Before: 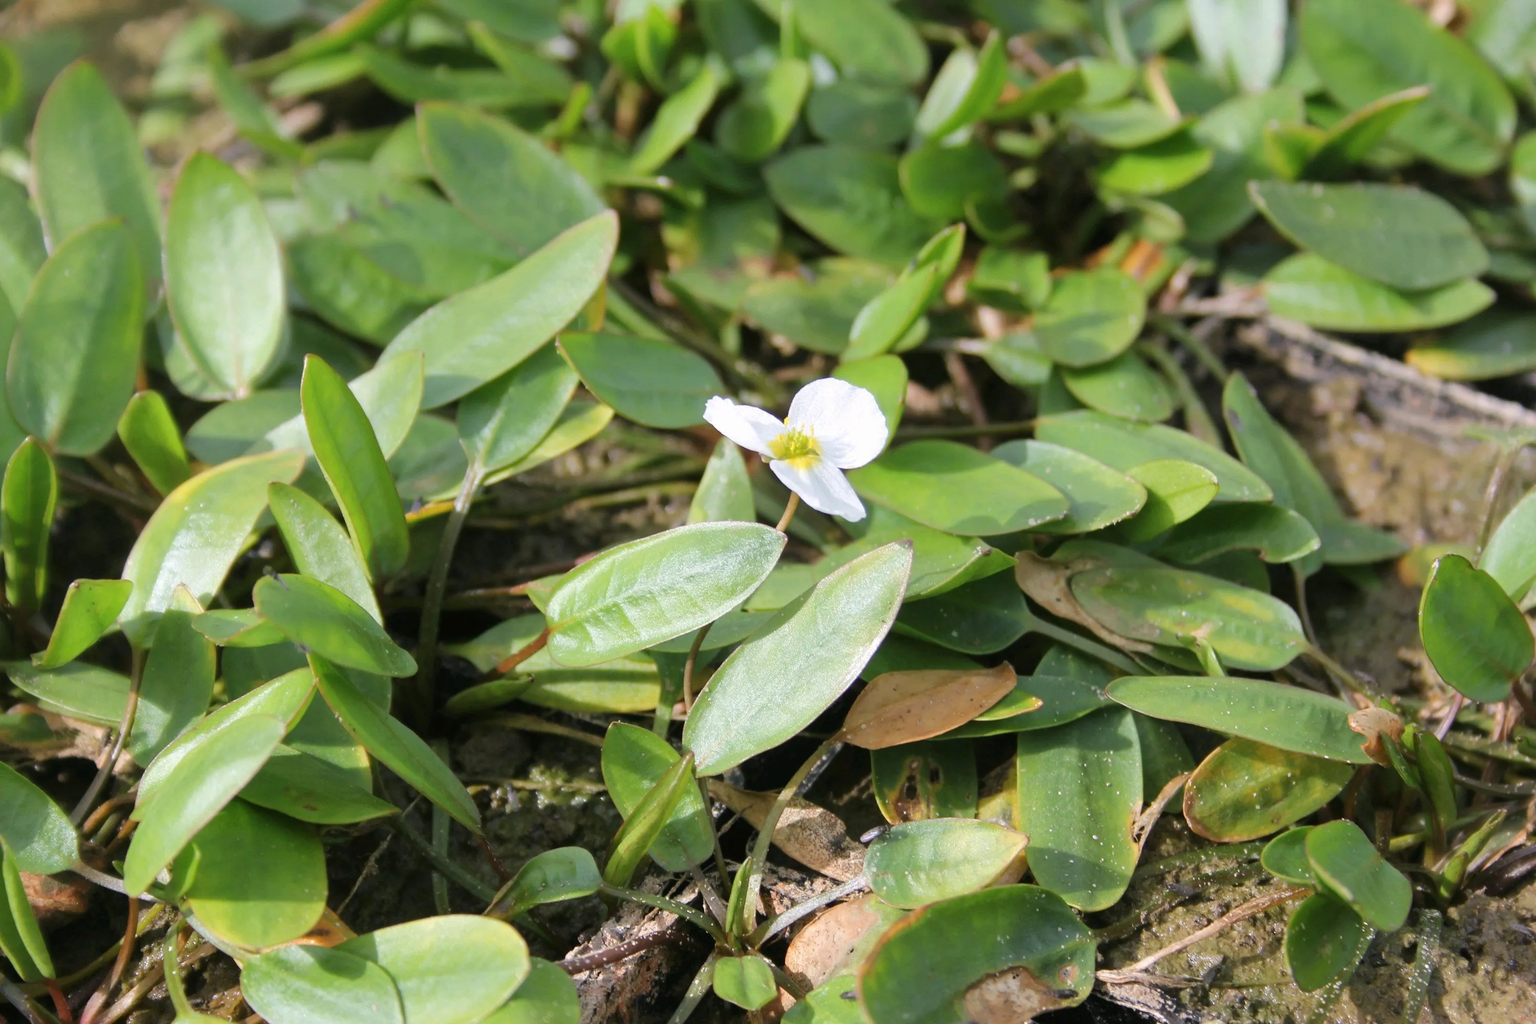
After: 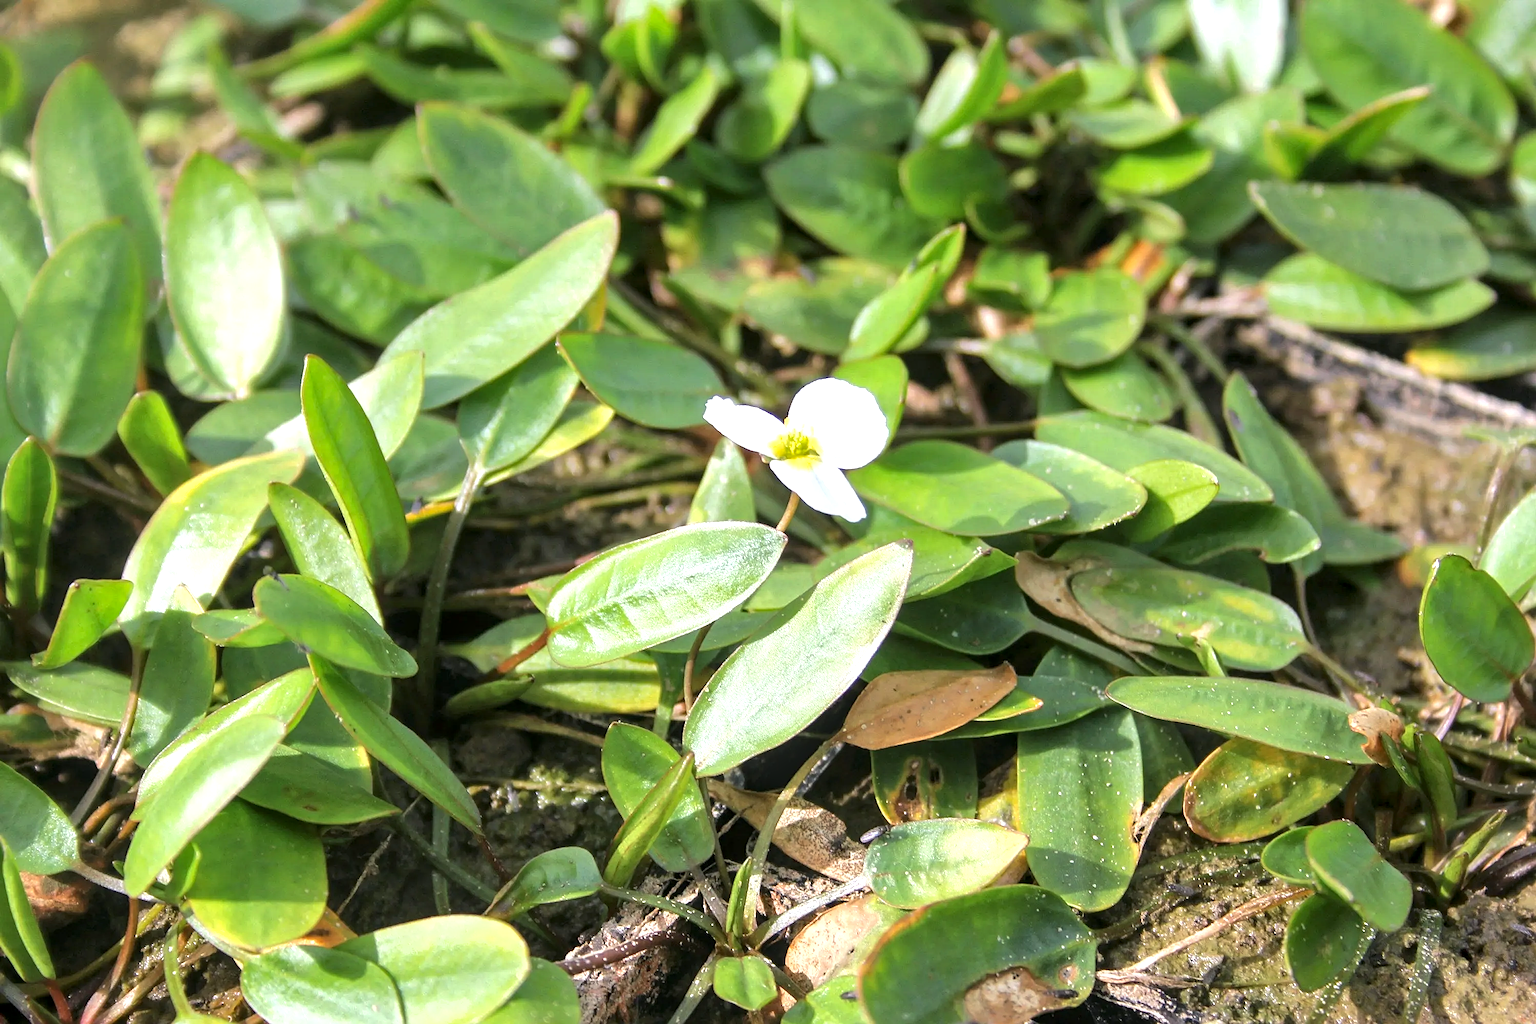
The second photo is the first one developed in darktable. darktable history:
base curve: curves: ch0 [(0, 0) (0.303, 0.277) (1, 1)], preserve colors none
shadows and highlights: shadows -20.54, white point adjustment -2.08, highlights -34.94
sharpen: amount 0.489
exposure: black level correction 0, exposure 0.703 EV, compensate highlight preservation false
local contrast: detail 130%
